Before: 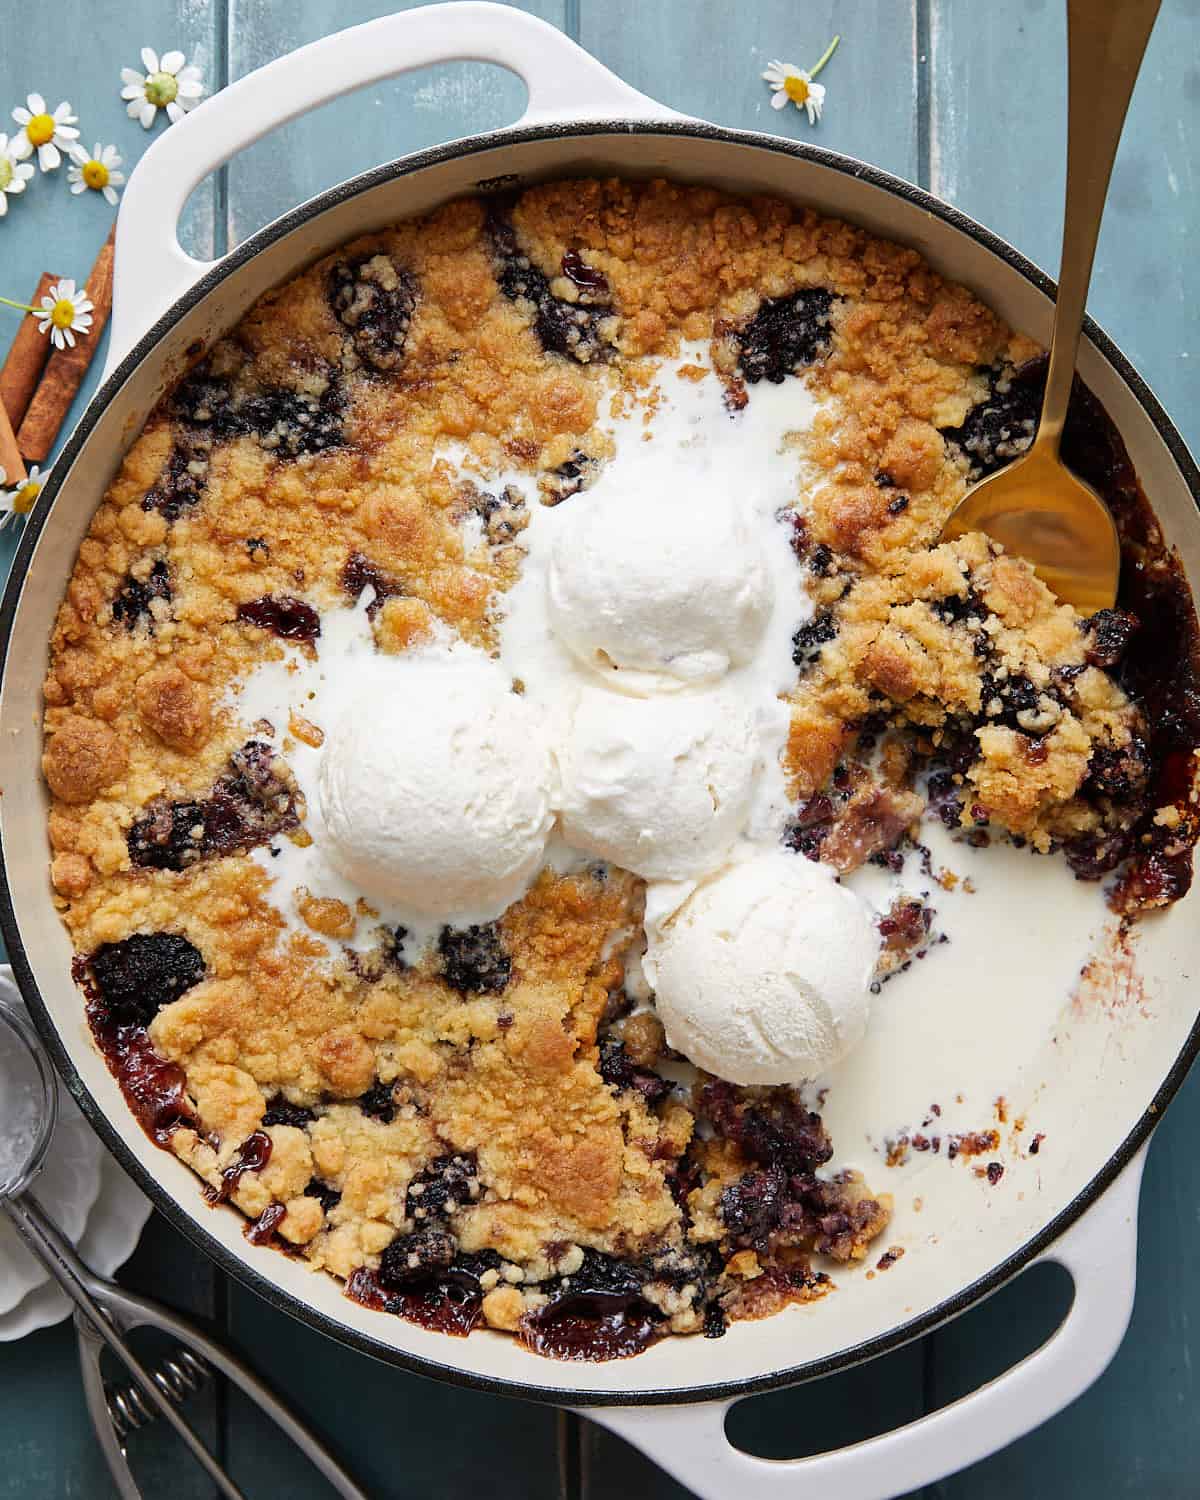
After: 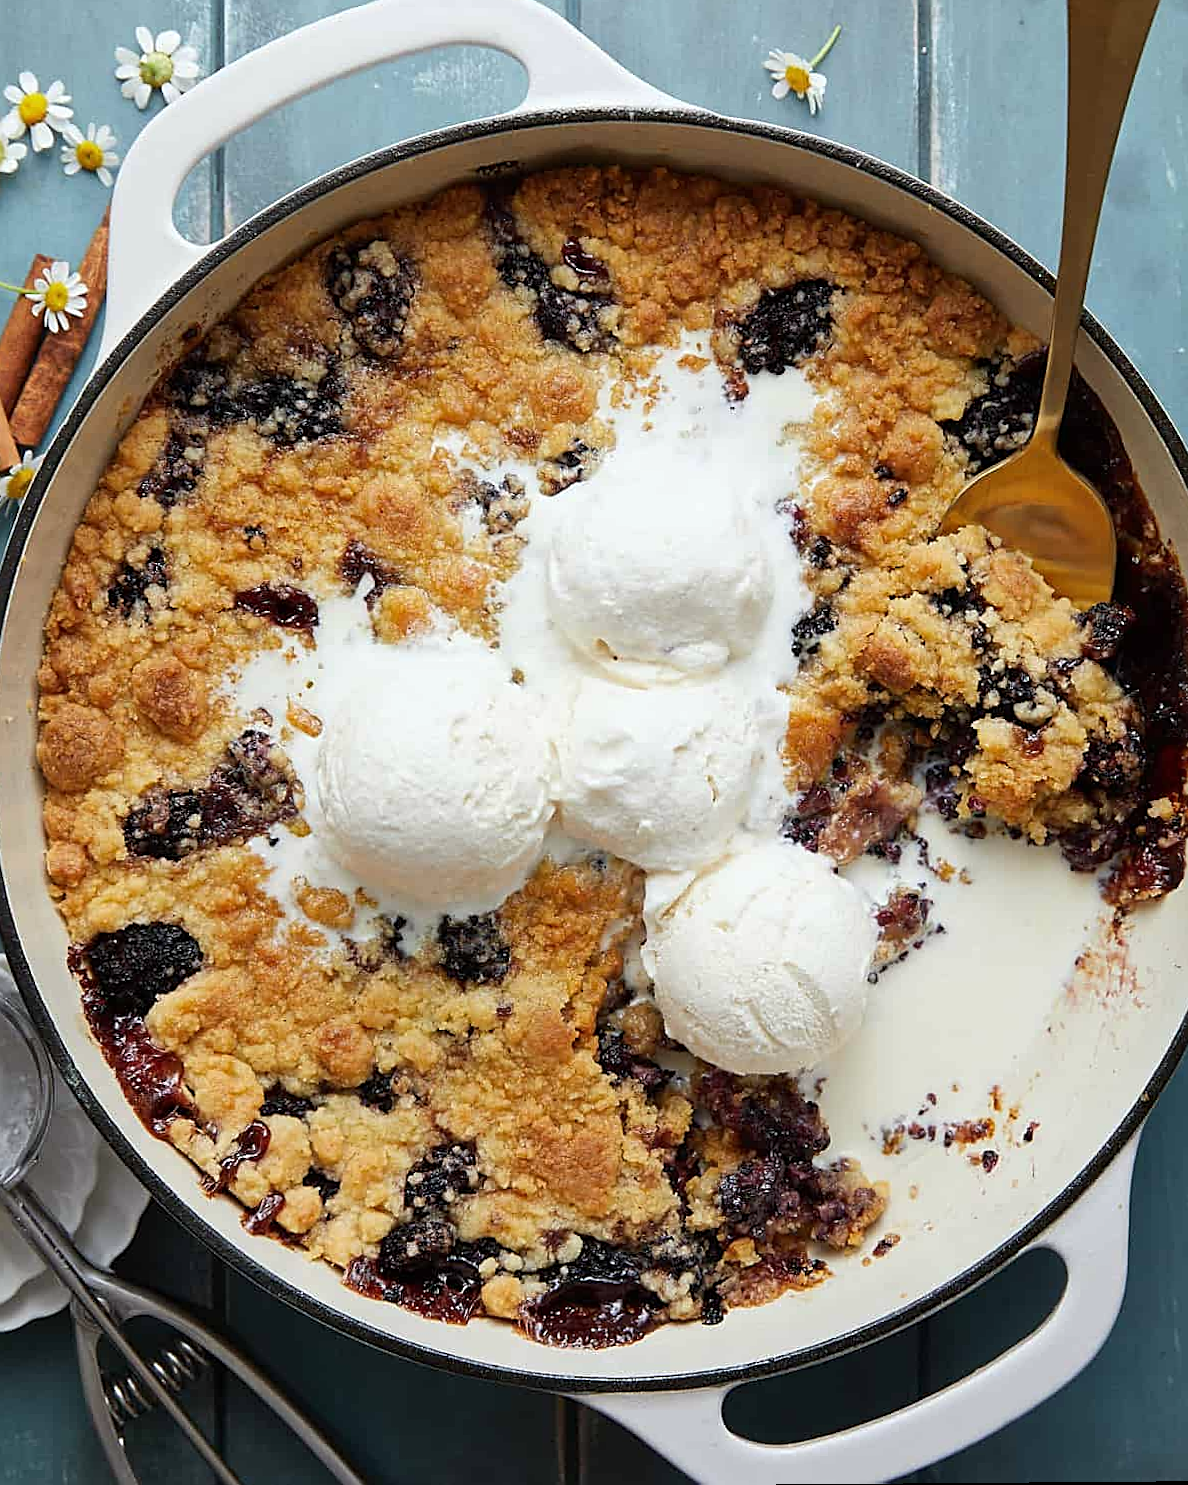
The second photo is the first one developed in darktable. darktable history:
rotate and perspective: rotation 0.174°, lens shift (vertical) 0.013, lens shift (horizontal) 0.019, shear 0.001, automatic cropping original format, crop left 0.007, crop right 0.991, crop top 0.016, crop bottom 0.997
white balance: red 0.978, blue 0.999
sharpen: on, module defaults
